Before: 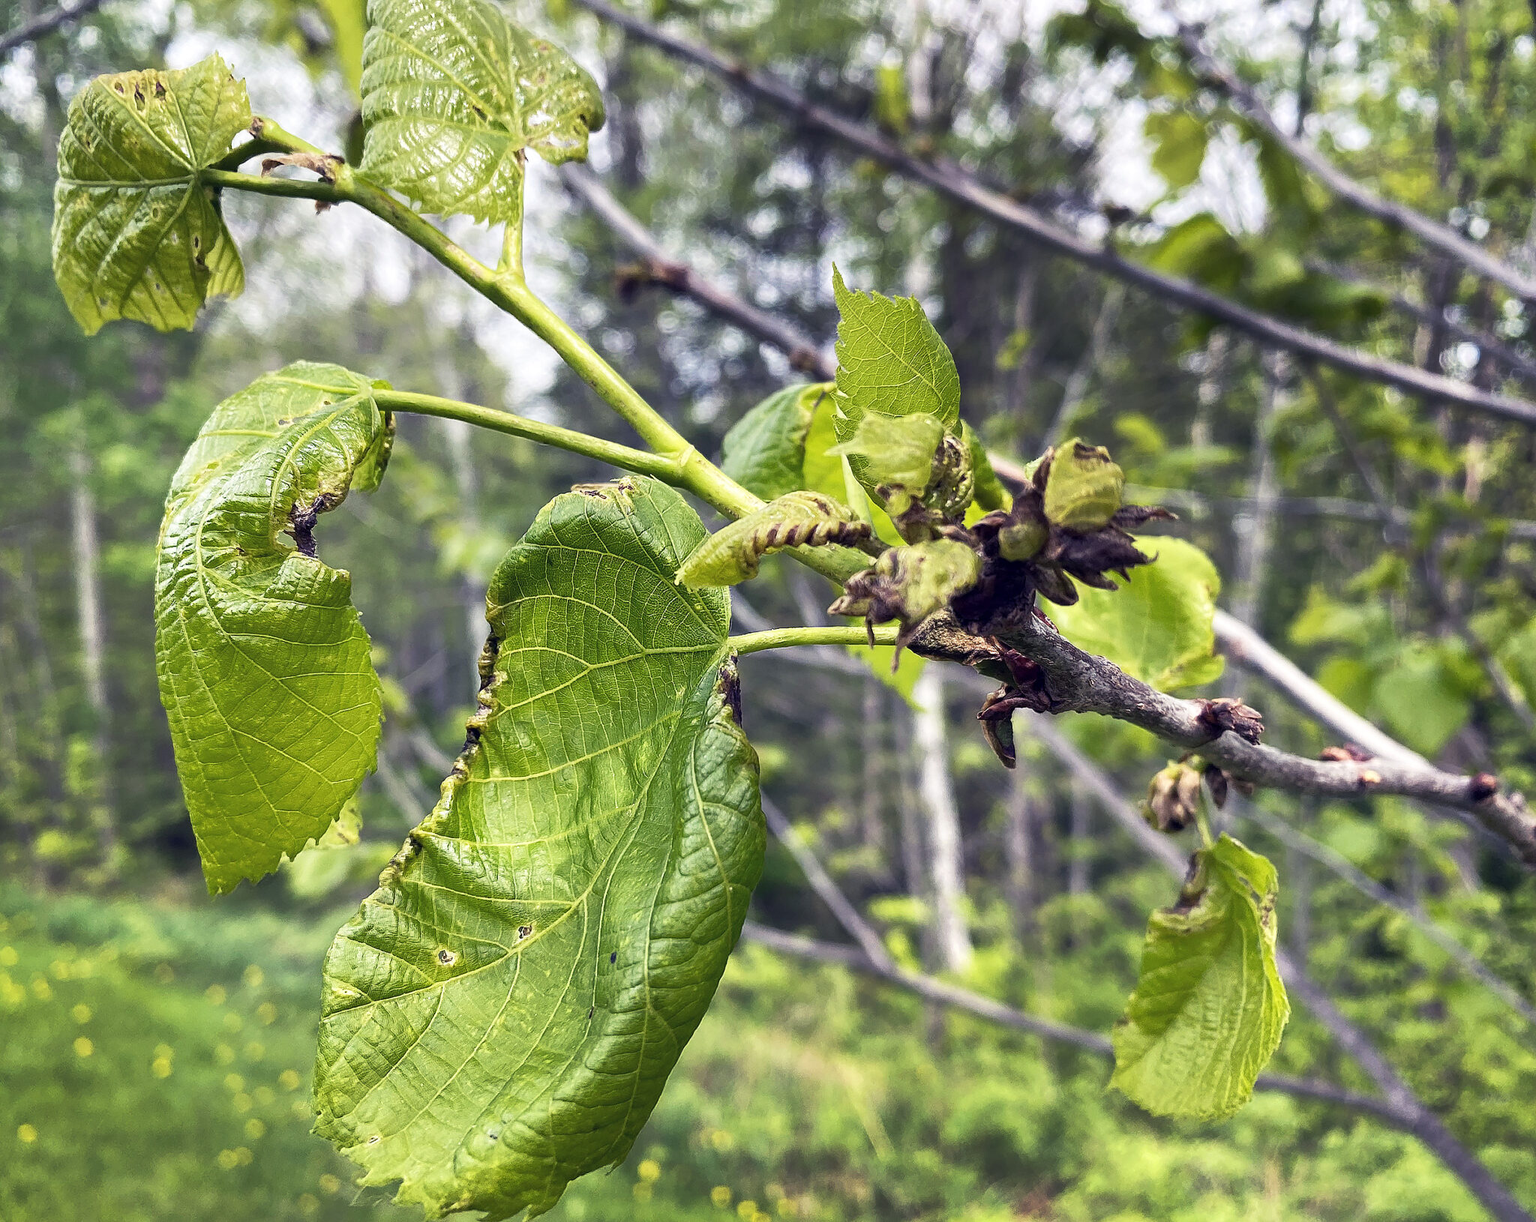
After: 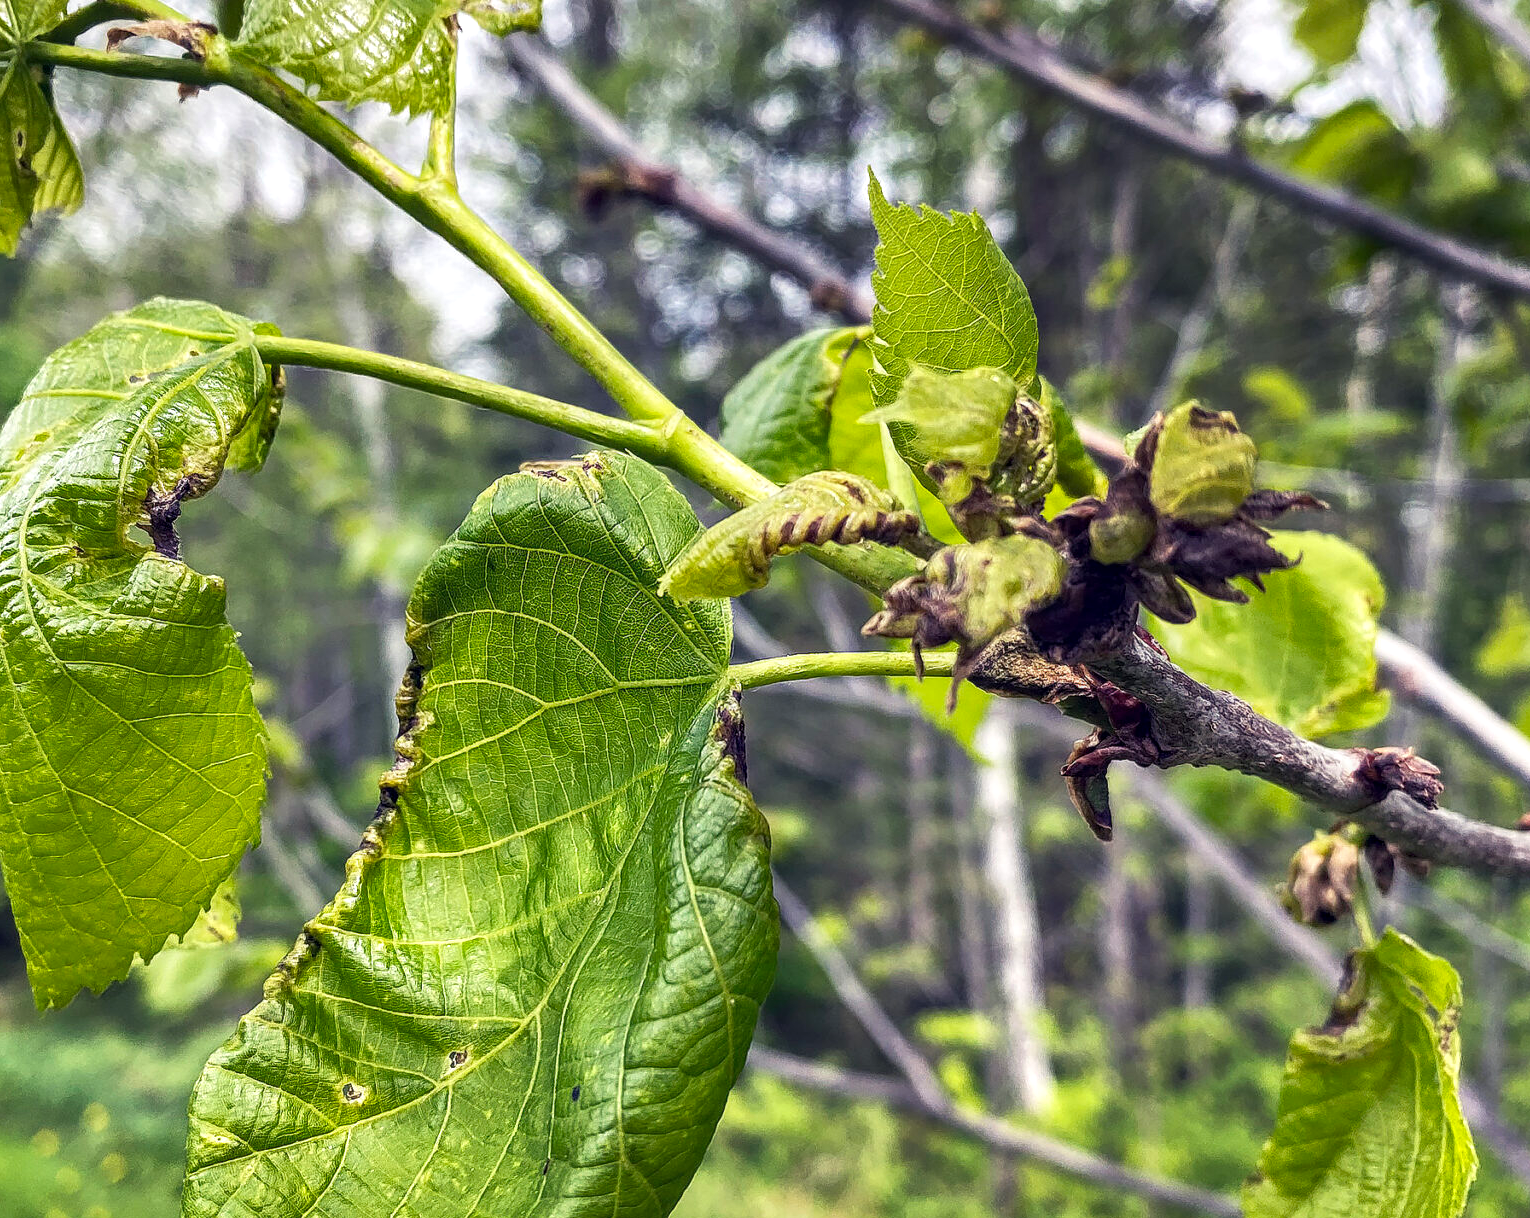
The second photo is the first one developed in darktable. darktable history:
crop and rotate: left 11.831%, top 11.346%, right 13.429%, bottom 13.899%
local contrast: on, module defaults
shadows and highlights: soften with gaussian
